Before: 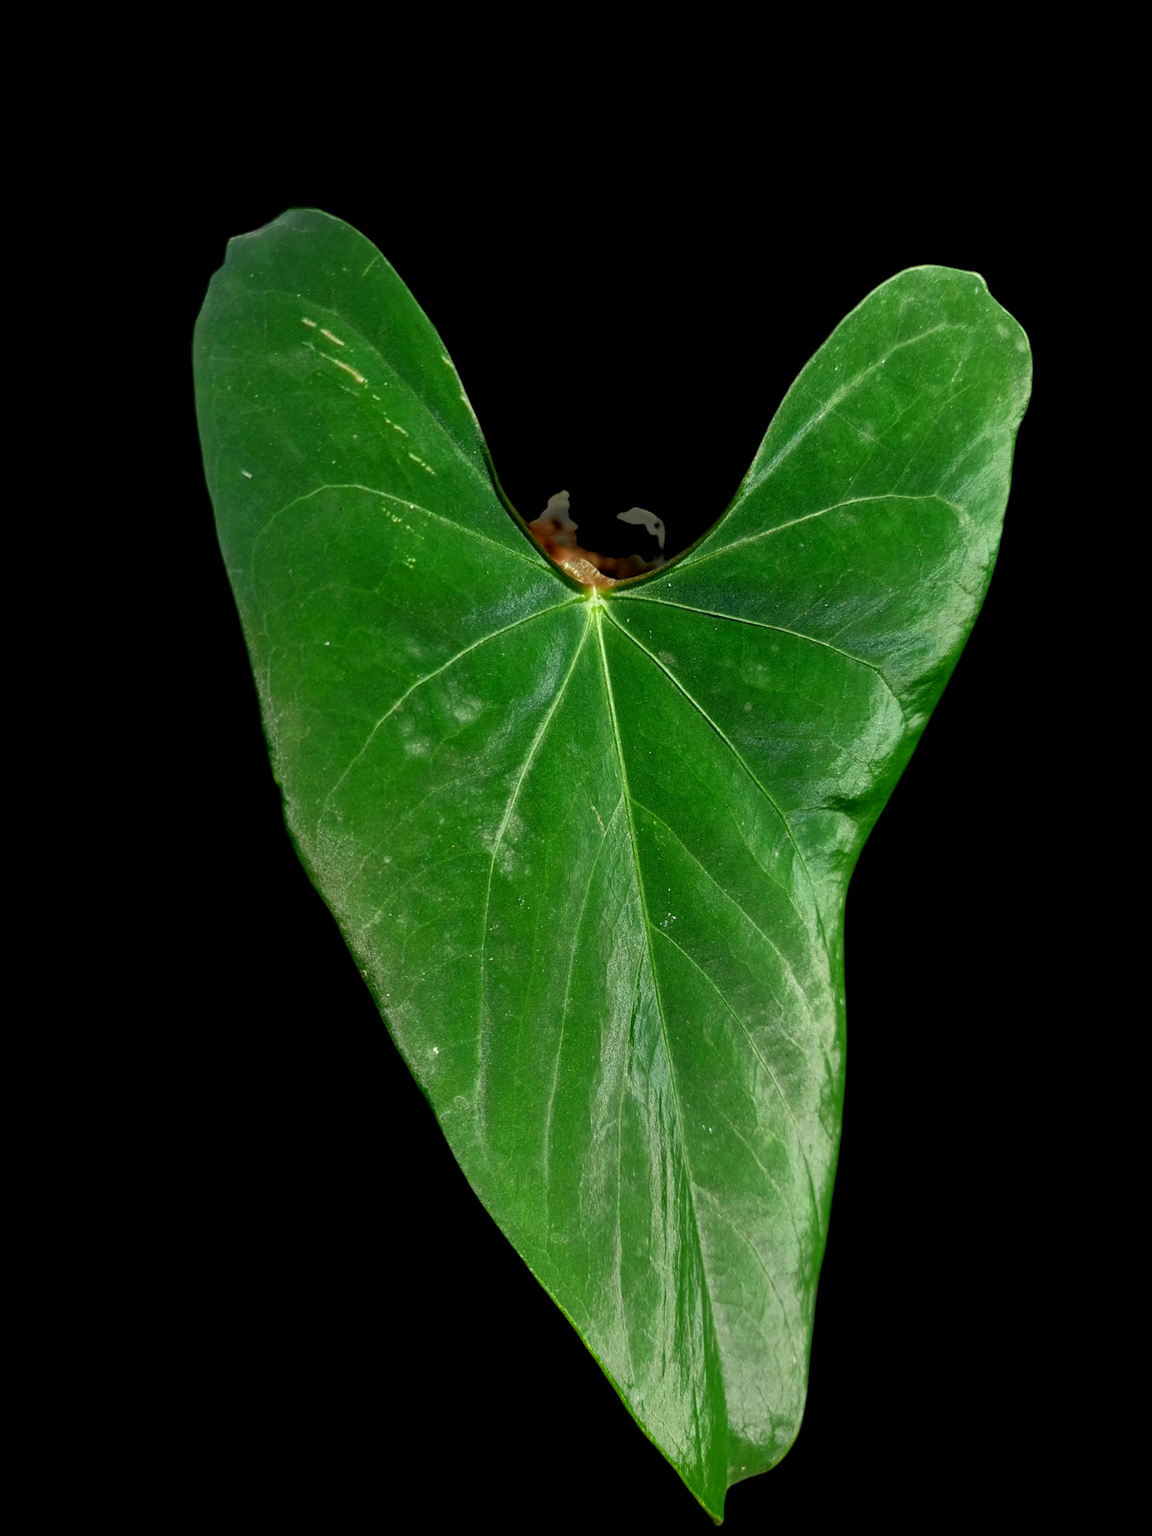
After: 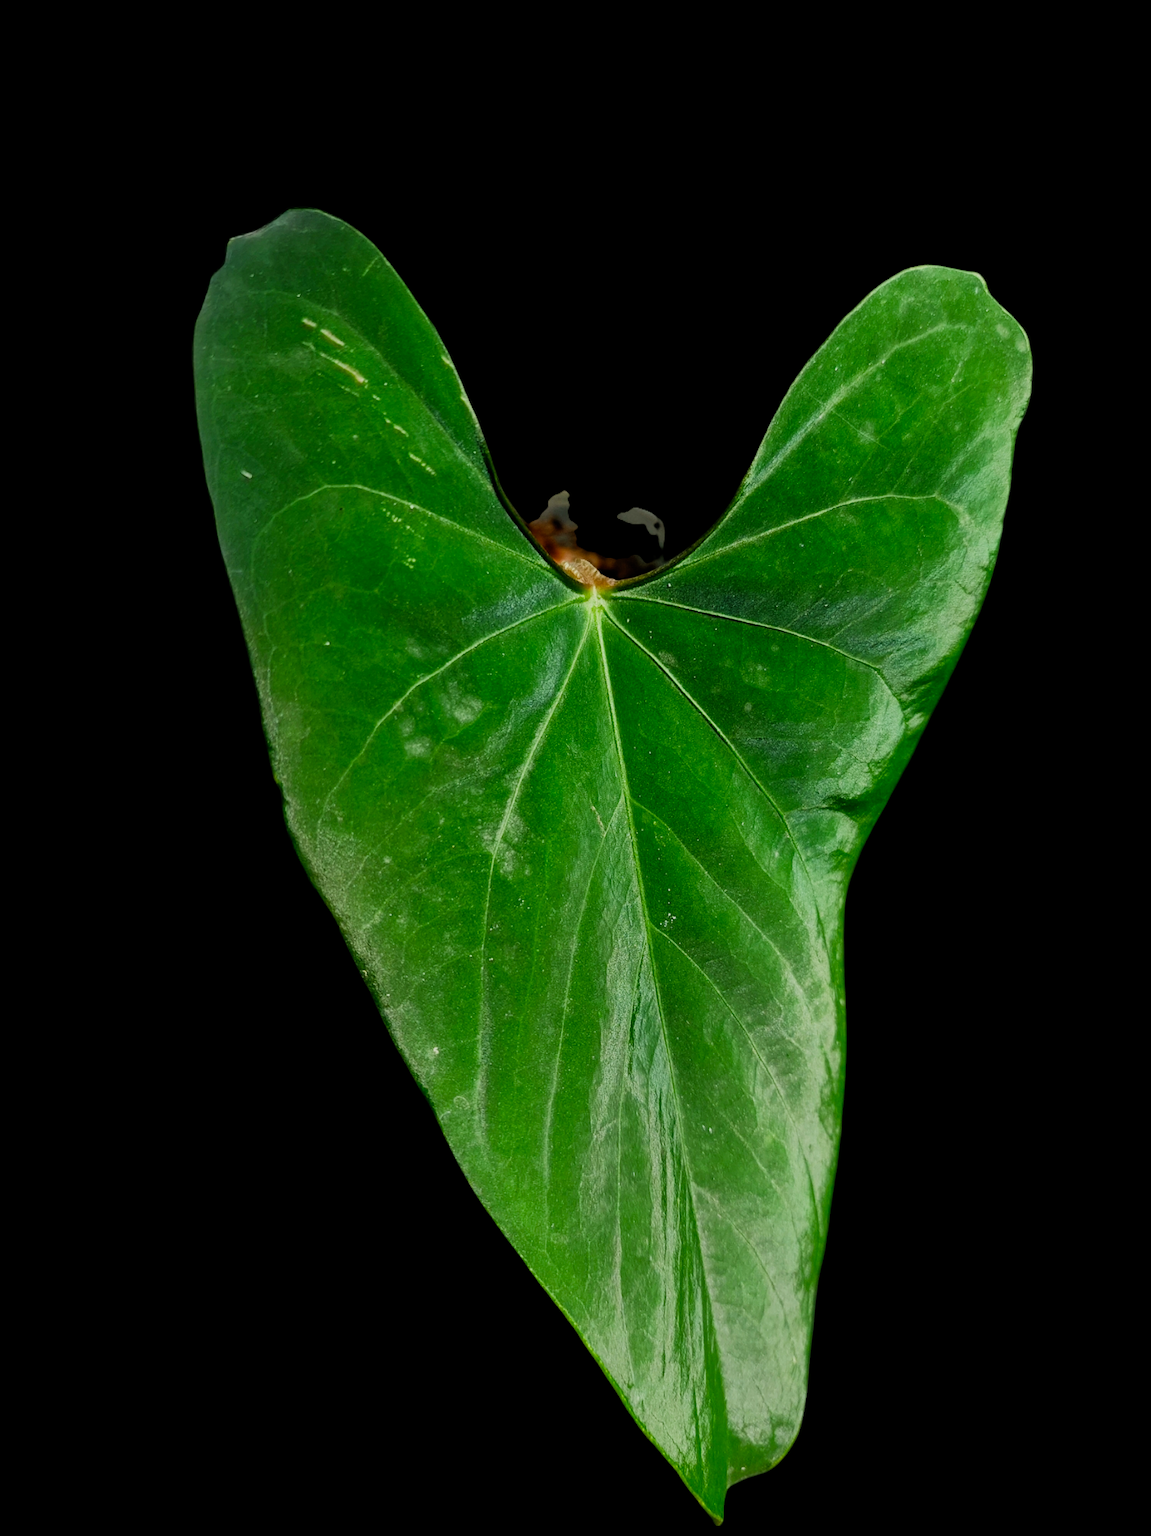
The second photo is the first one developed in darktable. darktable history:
filmic rgb: middle gray luminance 28.73%, black relative exposure -10.38 EV, white relative exposure 5.48 EV, target black luminance 0%, hardness 3.93, latitude 1.33%, contrast 1.125, highlights saturation mix 5.44%, shadows ↔ highlights balance 15.43%, color science v5 (2021), contrast in shadows safe, contrast in highlights safe
